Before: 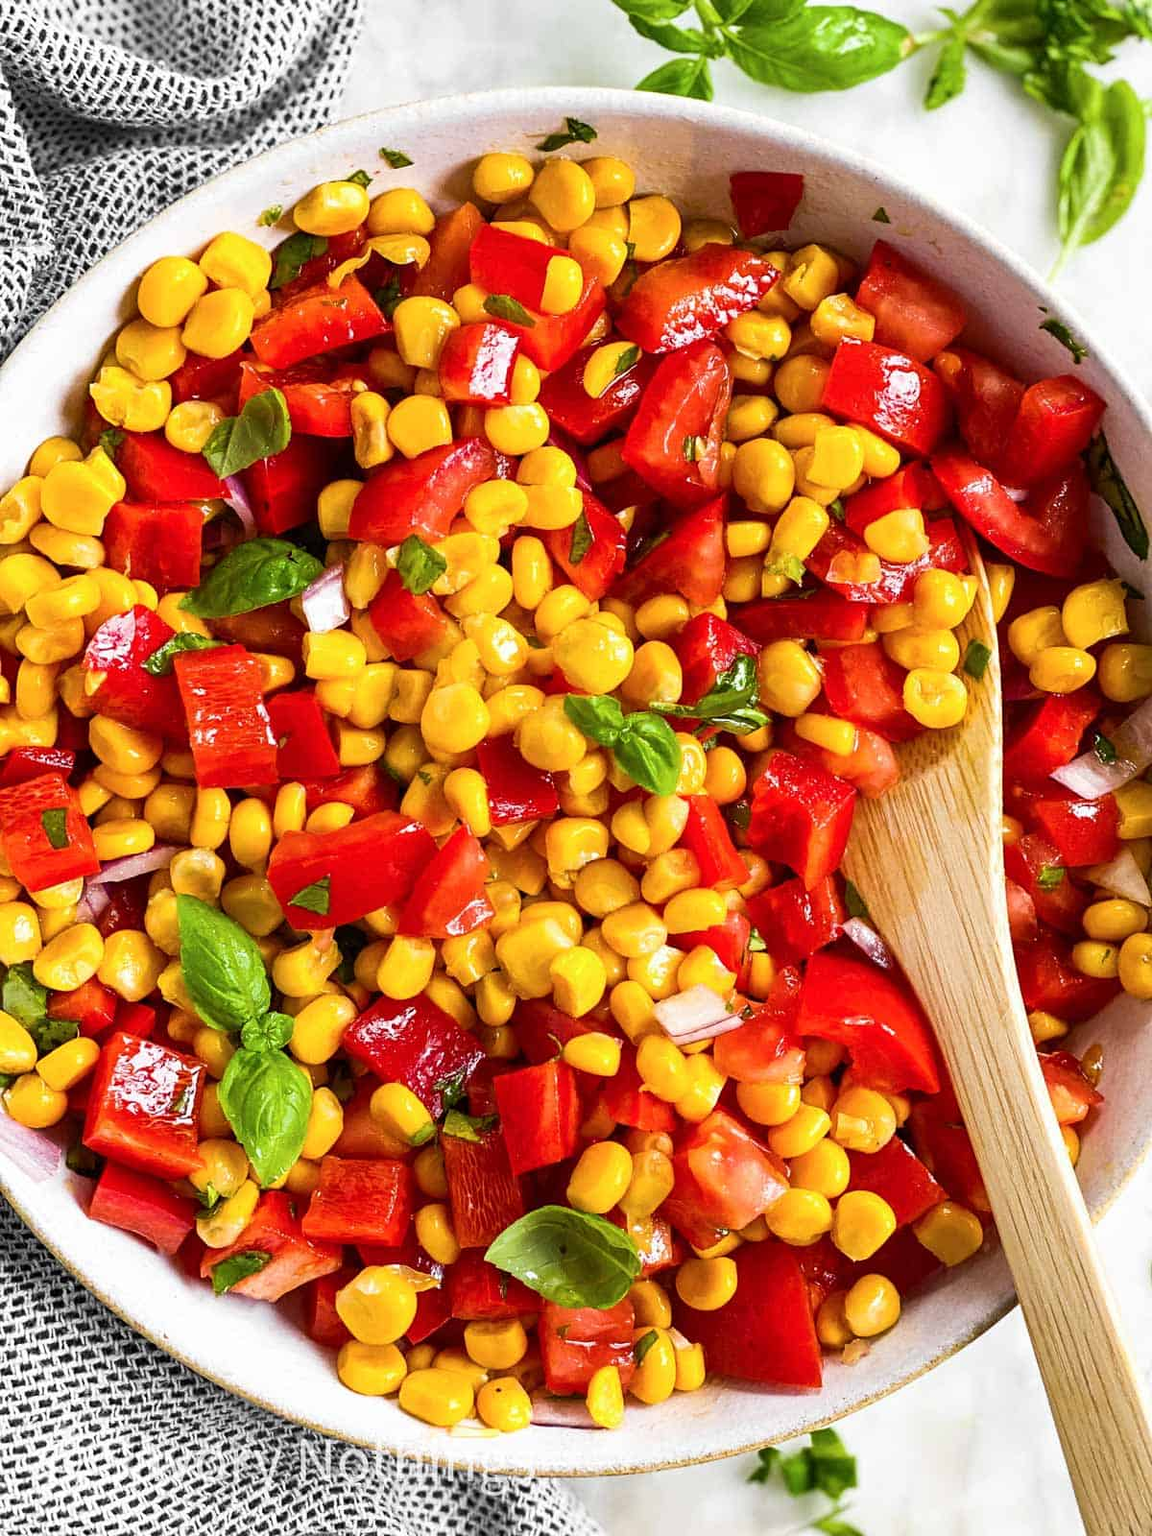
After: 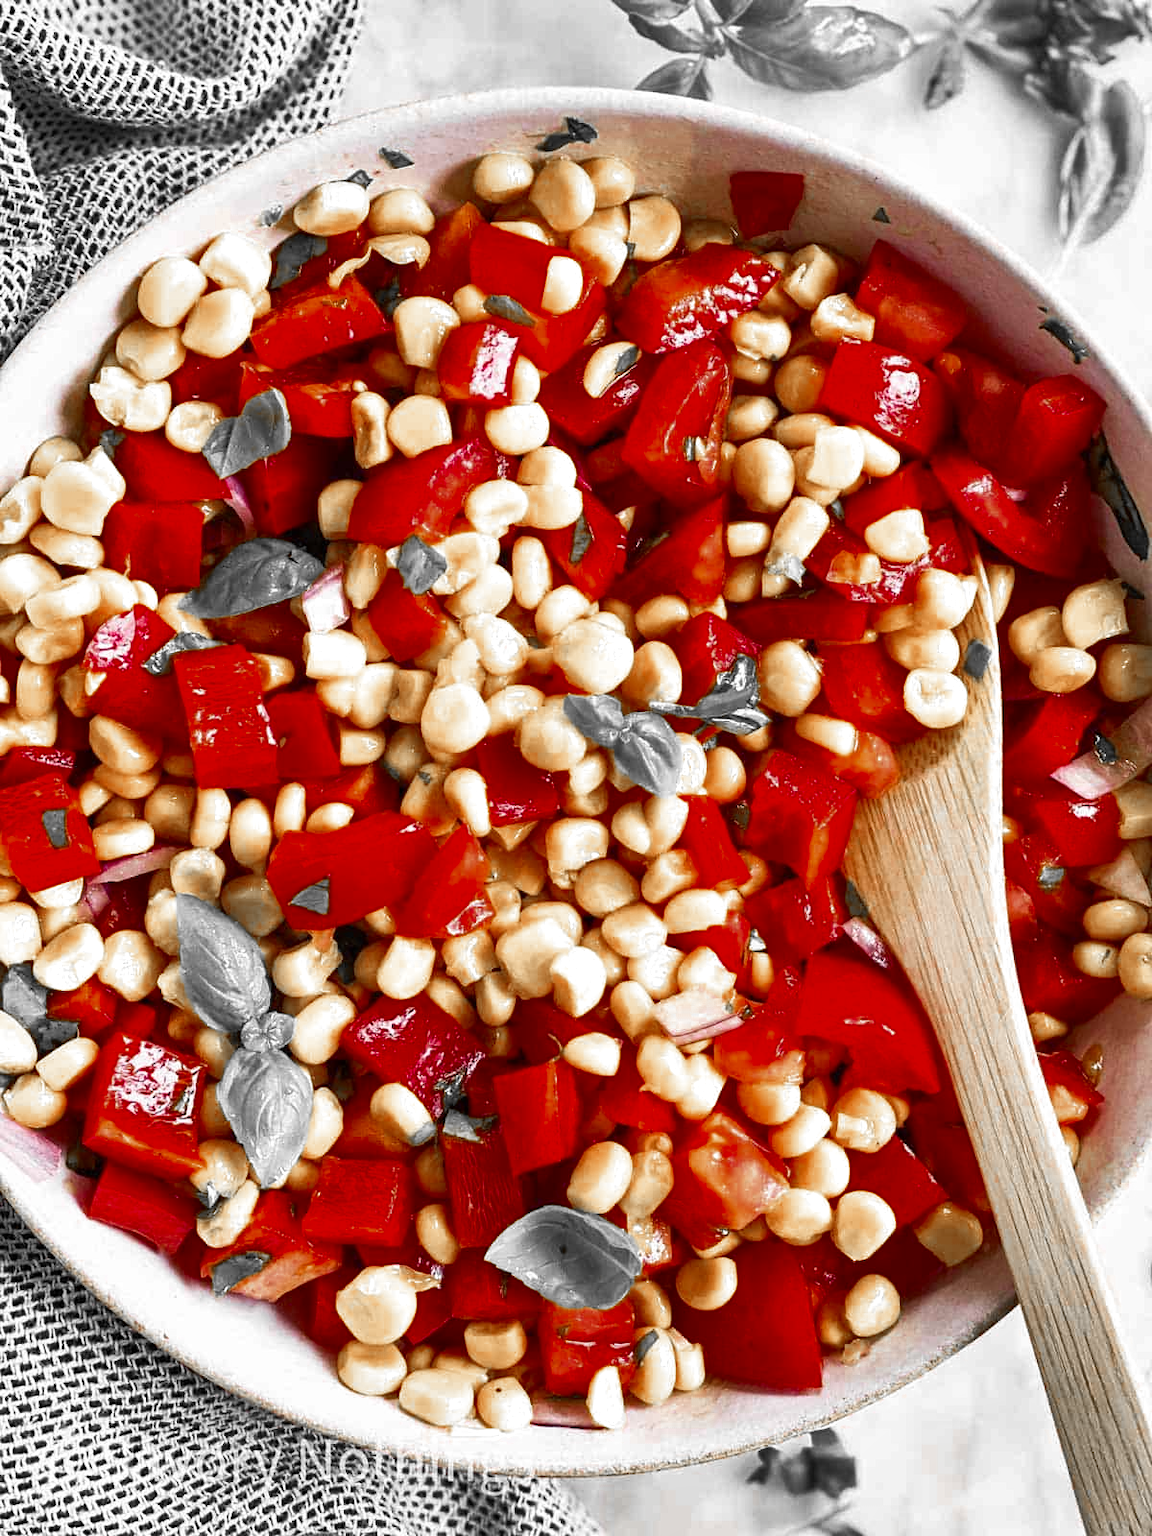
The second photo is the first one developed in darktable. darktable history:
color zones: curves: ch0 [(0, 0.497) (0.096, 0.361) (0.221, 0.538) (0.429, 0.5) (0.571, 0.5) (0.714, 0.5) (0.857, 0.5) (1, 0.497)]; ch1 [(0, 0.5) (0.143, 0.5) (0.257, -0.002) (0.429, 0.04) (0.571, -0.001) (0.714, -0.015) (0.857, 0.024) (1, 0.5)]
shadows and highlights: soften with gaussian
tone equalizer: on, module defaults
